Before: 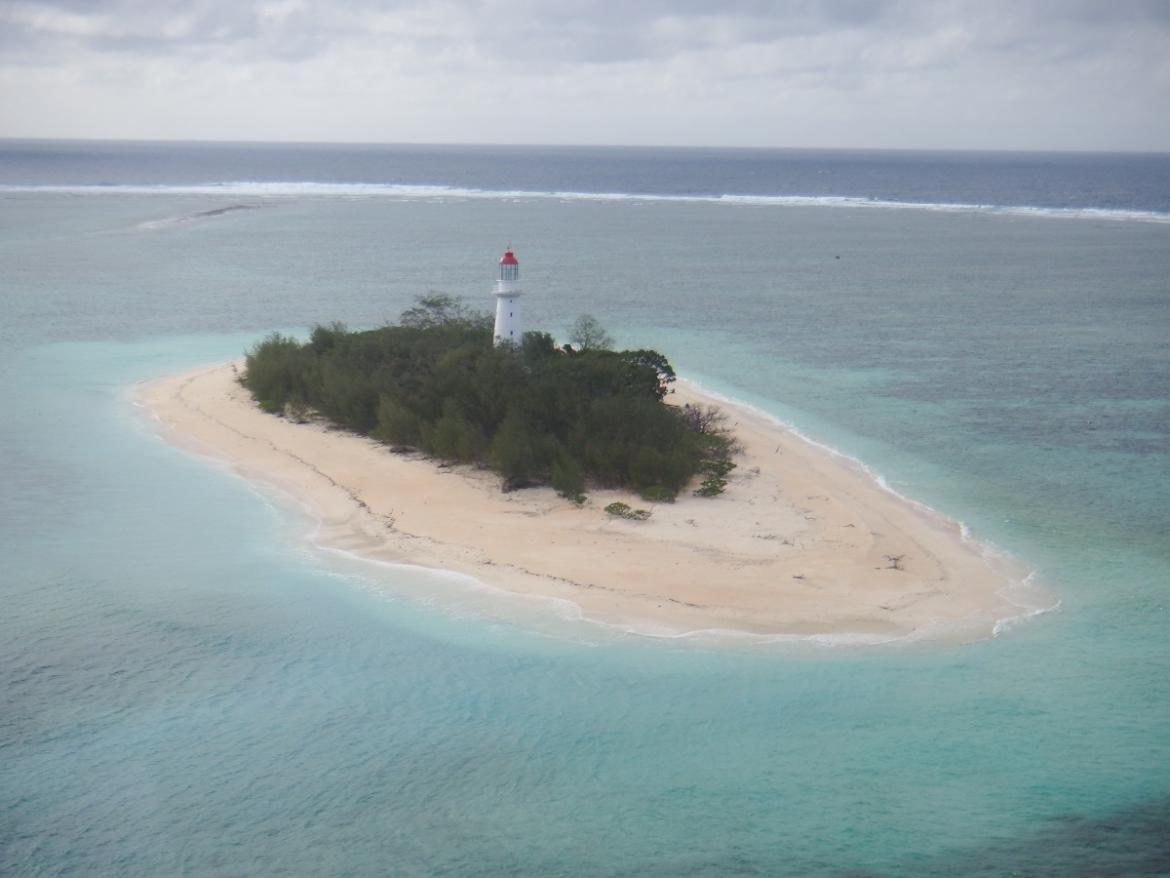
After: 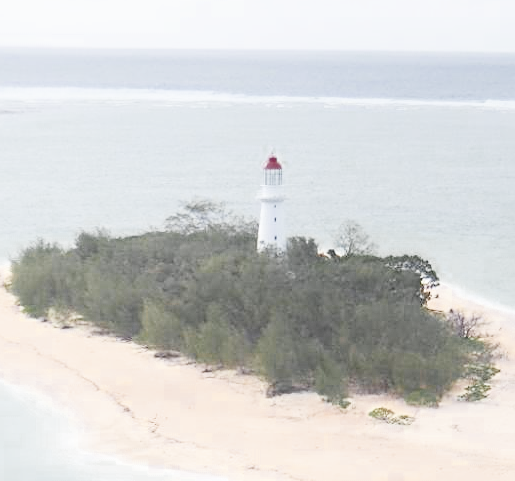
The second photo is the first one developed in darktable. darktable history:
exposure: black level correction 0, exposure 2.138 EV, compensate exposure bias true, compensate highlight preservation false
crop: left 20.248%, top 10.86%, right 35.675%, bottom 34.321%
color zones: curves: ch0 [(0.035, 0.242) (0.25, 0.5) (0.384, 0.214) (0.488, 0.255) (0.75, 0.5)]; ch1 [(0.063, 0.379) (0.25, 0.5) (0.354, 0.201) (0.489, 0.085) (0.729, 0.271)]; ch2 [(0.25, 0.5) (0.38, 0.517) (0.442, 0.51) (0.735, 0.456)]
sharpen: on, module defaults
filmic rgb: black relative exposure -7.65 EV, white relative exposure 4.56 EV, hardness 3.61, contrast 1.106
